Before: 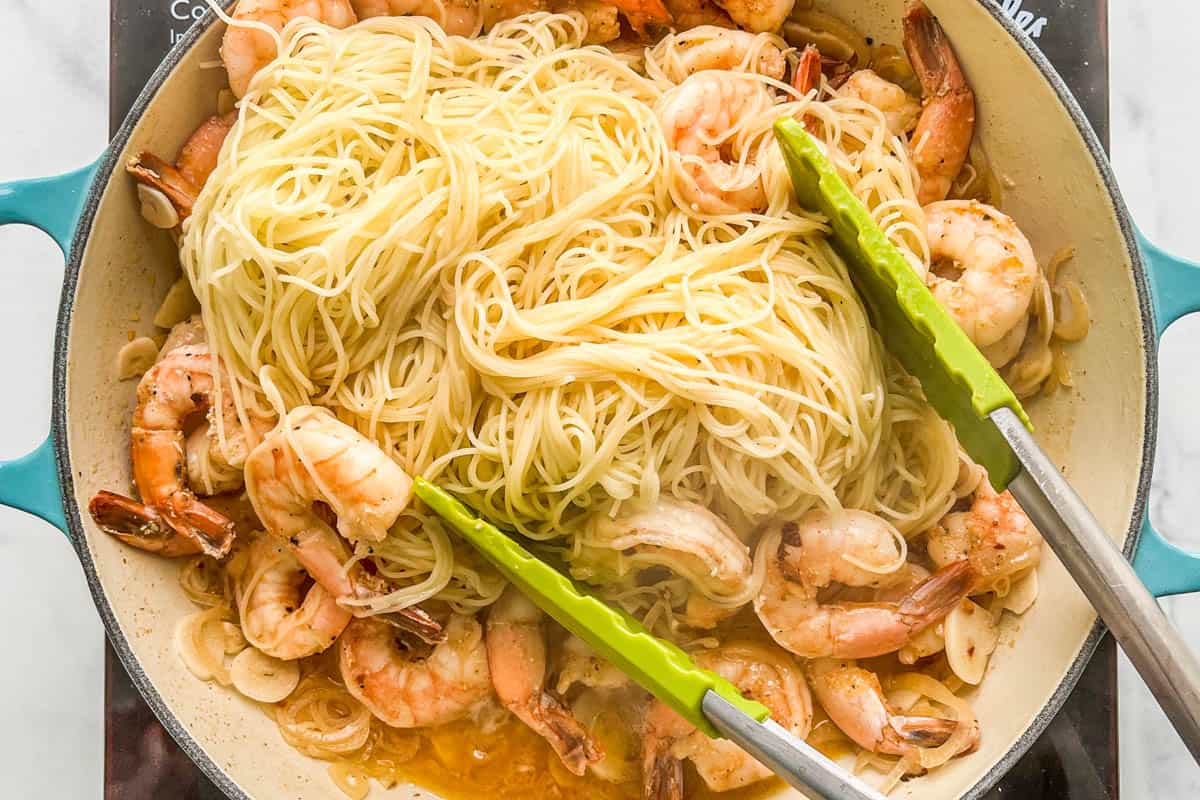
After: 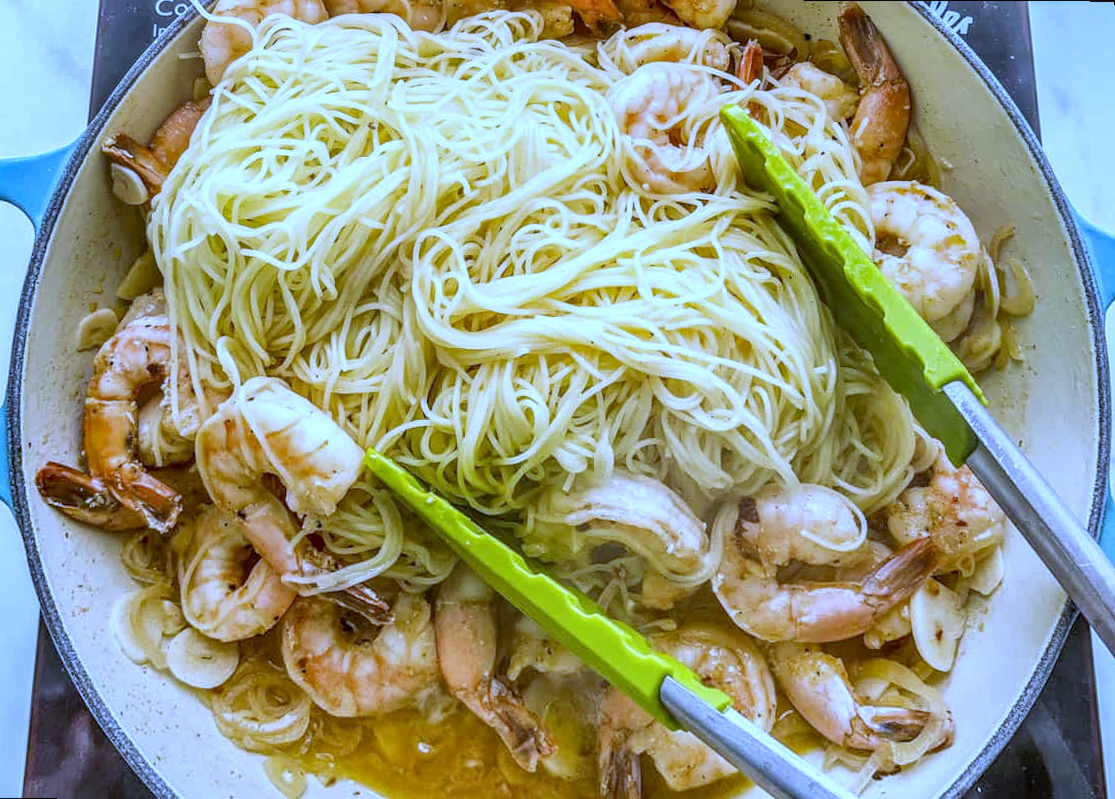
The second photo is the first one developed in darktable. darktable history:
rotate and perspective: rotation 0.215°, lens shift (vertical) -0.139, crop left 0.069, crop right 0.939, crop top 0.002, crop bottom 0.996
local contrast: on, module defaults
white balance: red 0.766, blue 1.537
